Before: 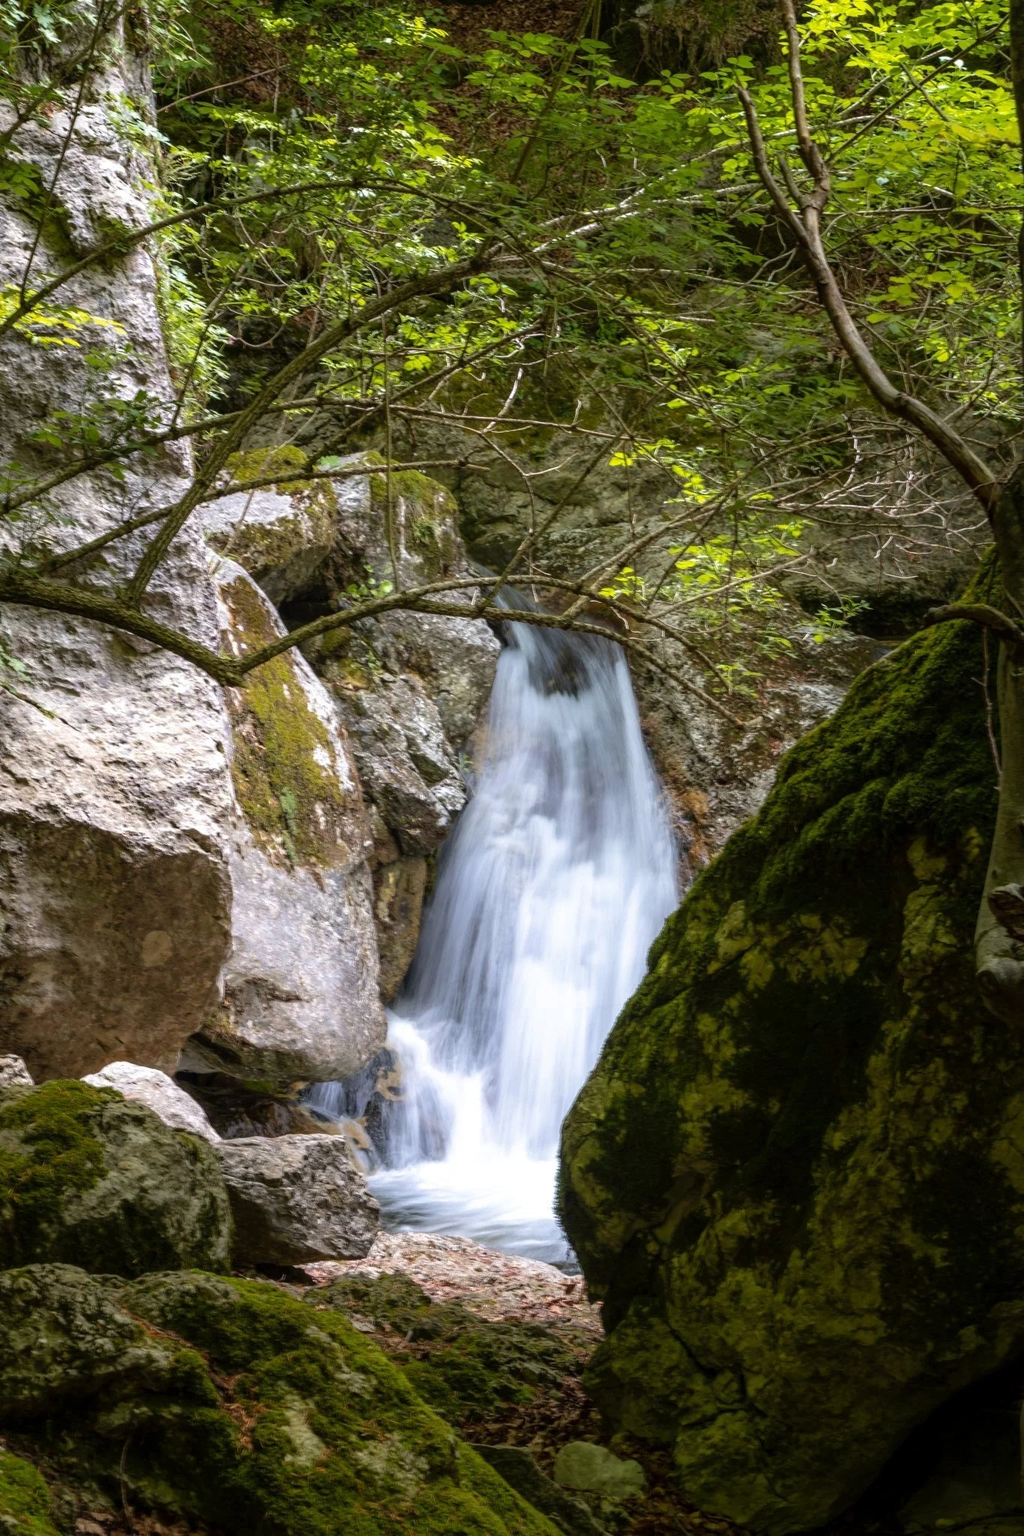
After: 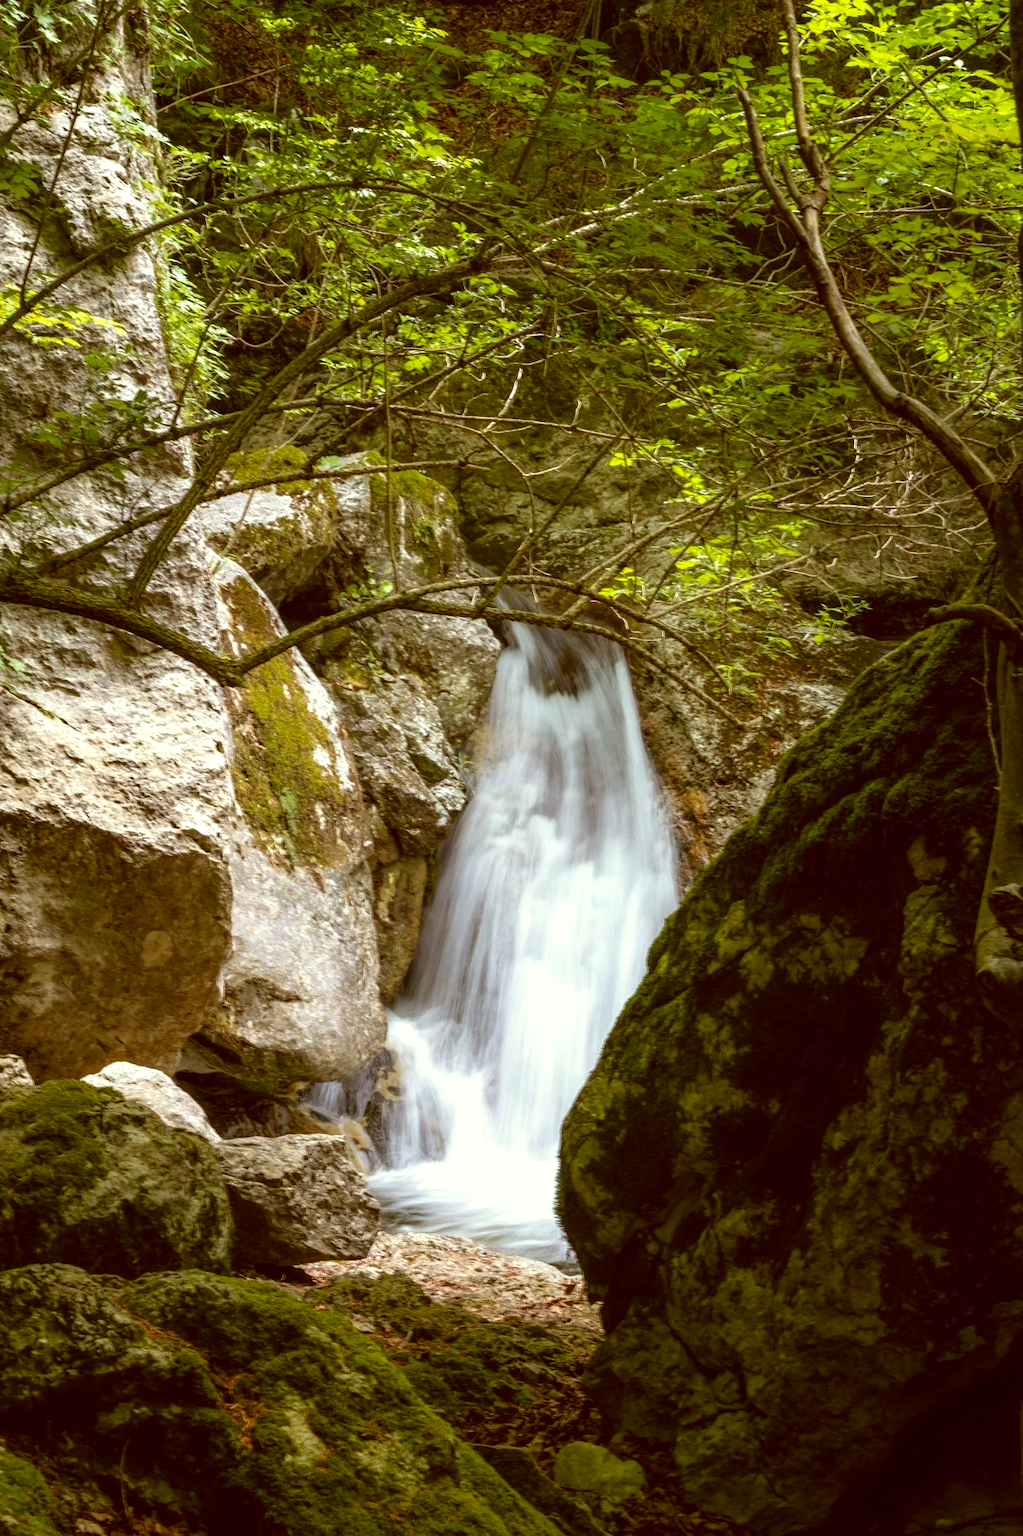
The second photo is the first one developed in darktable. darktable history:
color correction: highlights a* -5.3, highlights b* 9.8, shadows a* 9.8, shadows b* 24.26
tone equalizer: on, module defaults
shadows and highlights: shadows -12.5, white point adjustment 4, highlights 28.33
